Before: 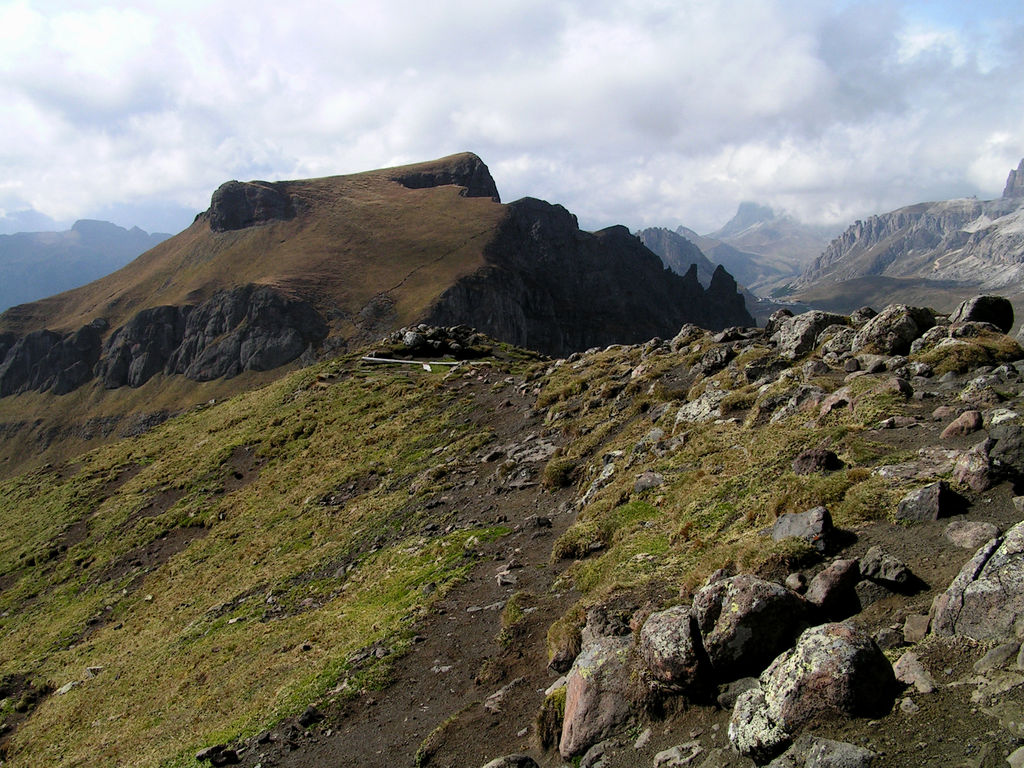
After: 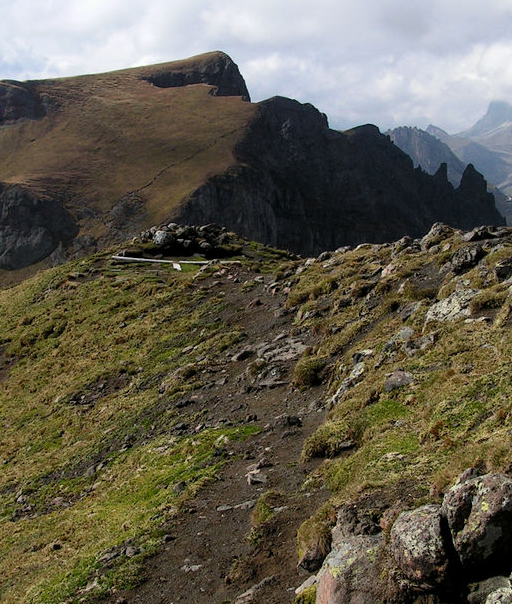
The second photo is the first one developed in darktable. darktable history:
crop and rotate: angle 0.021°, left 24.419%, top 13.193%, right 25.489%, bottom 8.058%
